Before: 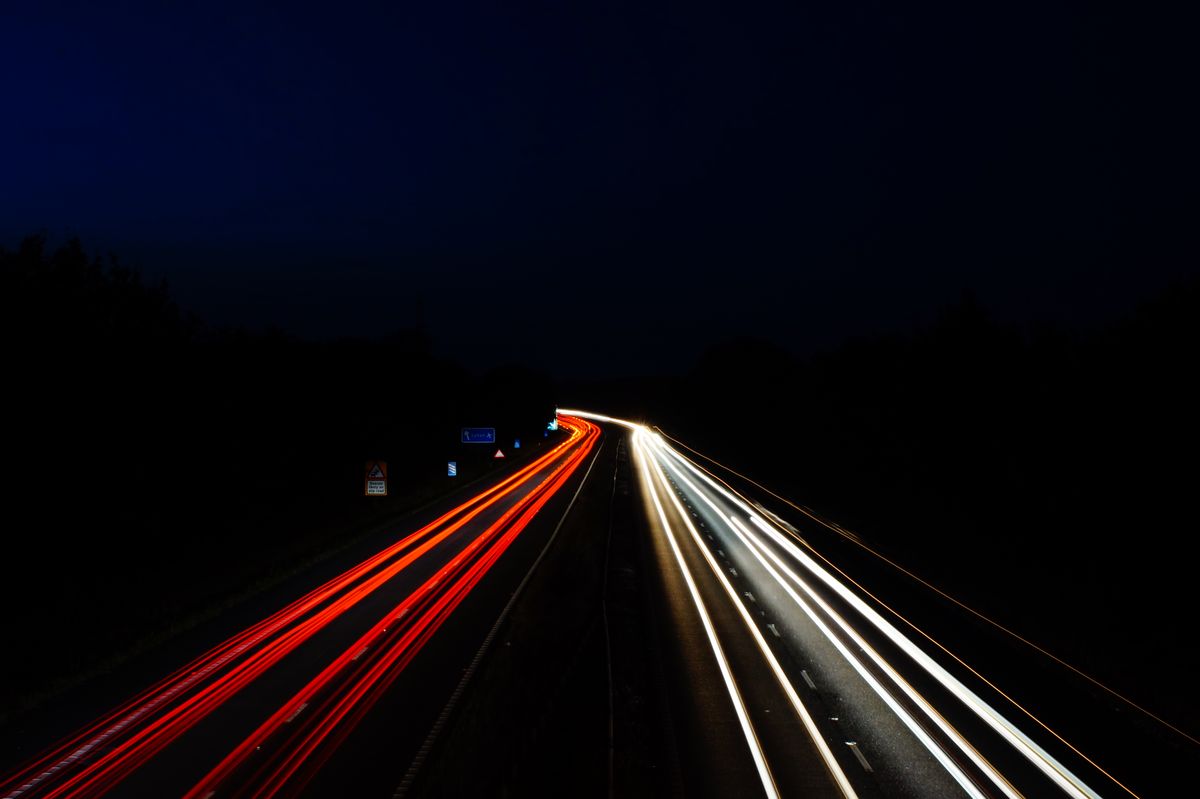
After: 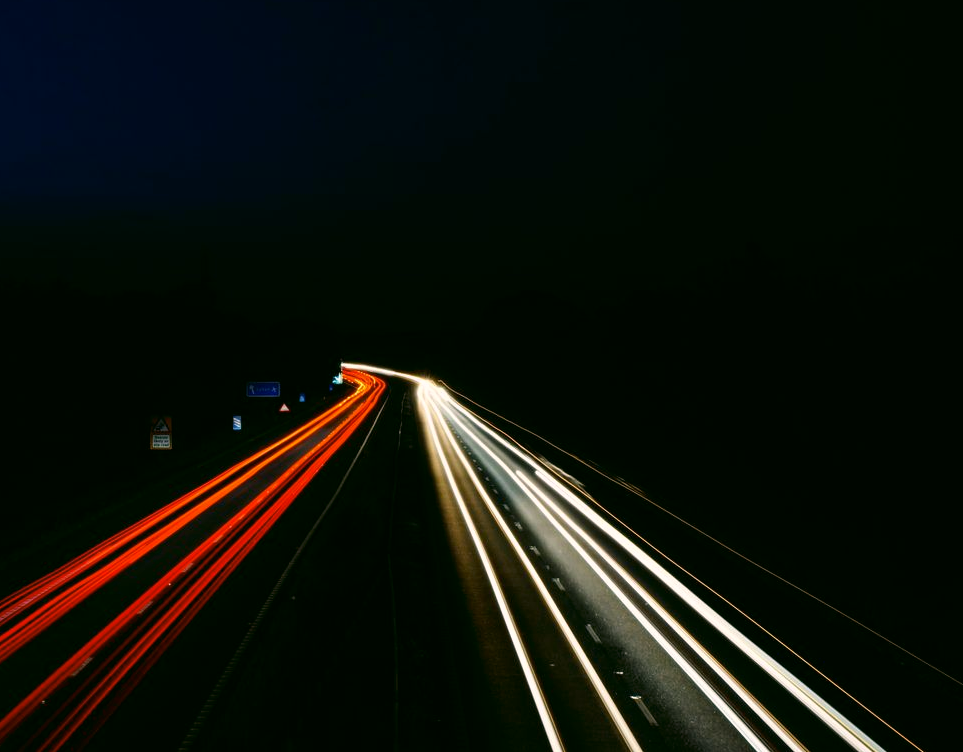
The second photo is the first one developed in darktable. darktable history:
color correction: highlights a* 4.02, highlights b* 4.98, shadows a* -7.55, shadows b* 4.98
crop and rotate: left 17.959%, top 5.771%, right 1.742%
